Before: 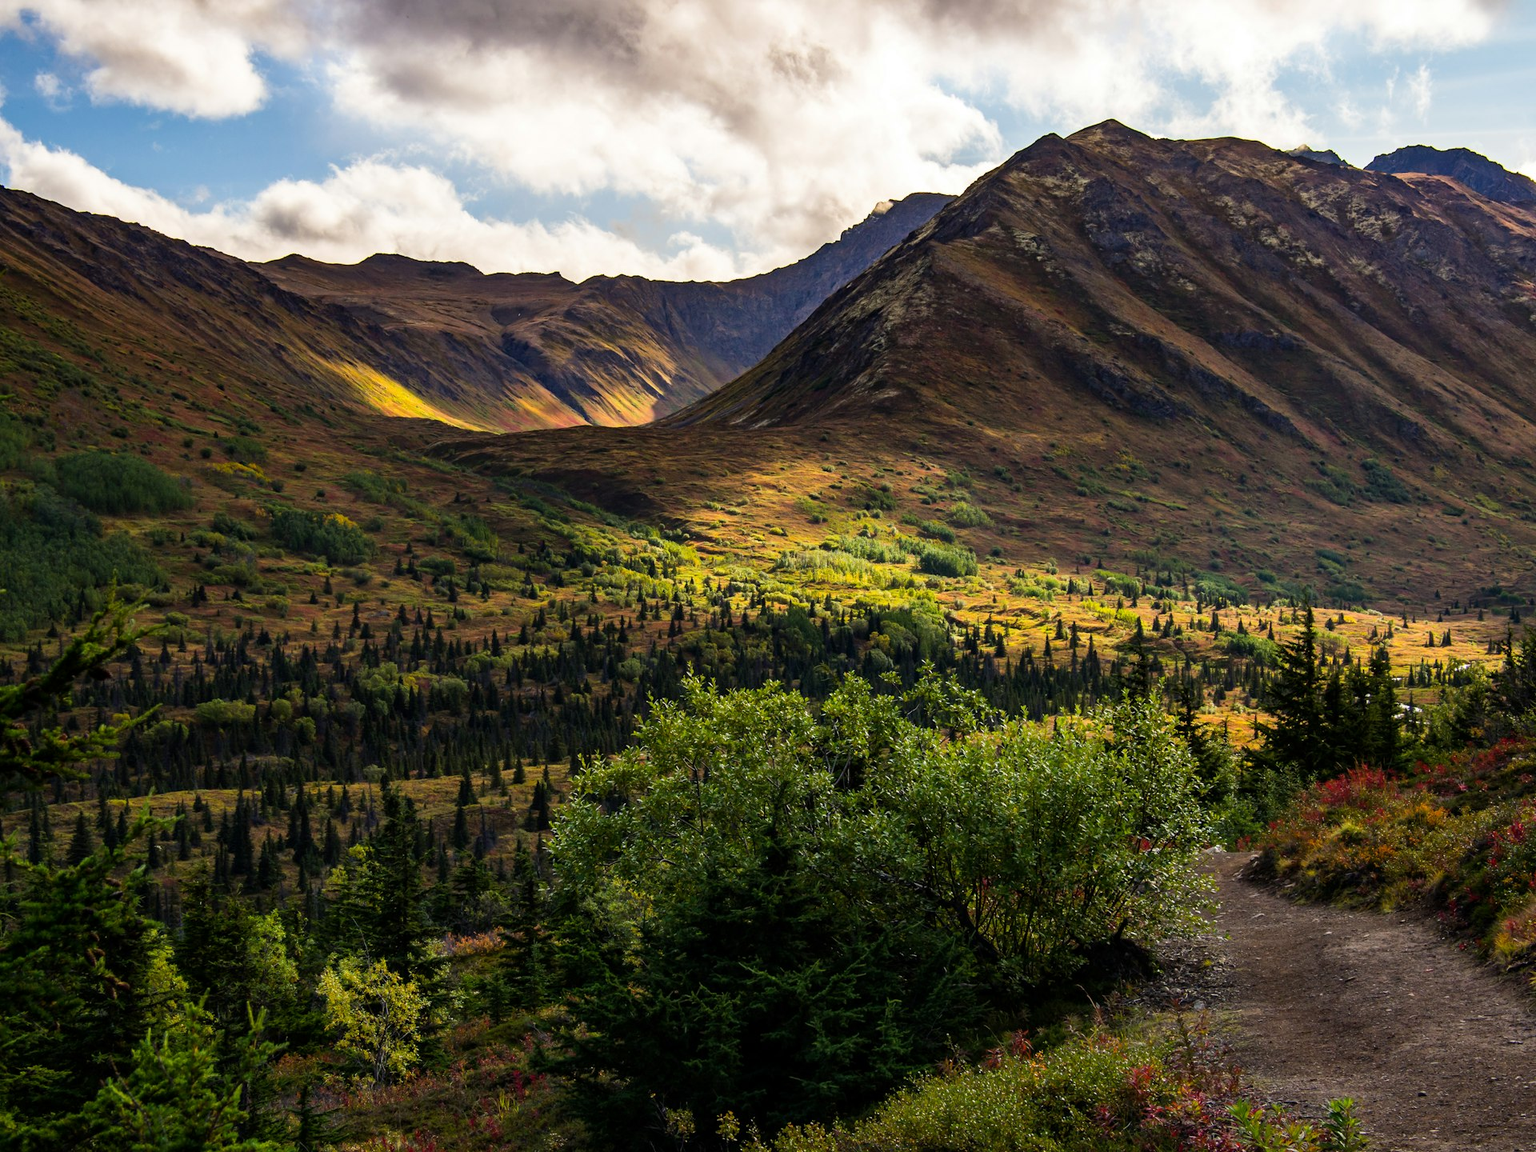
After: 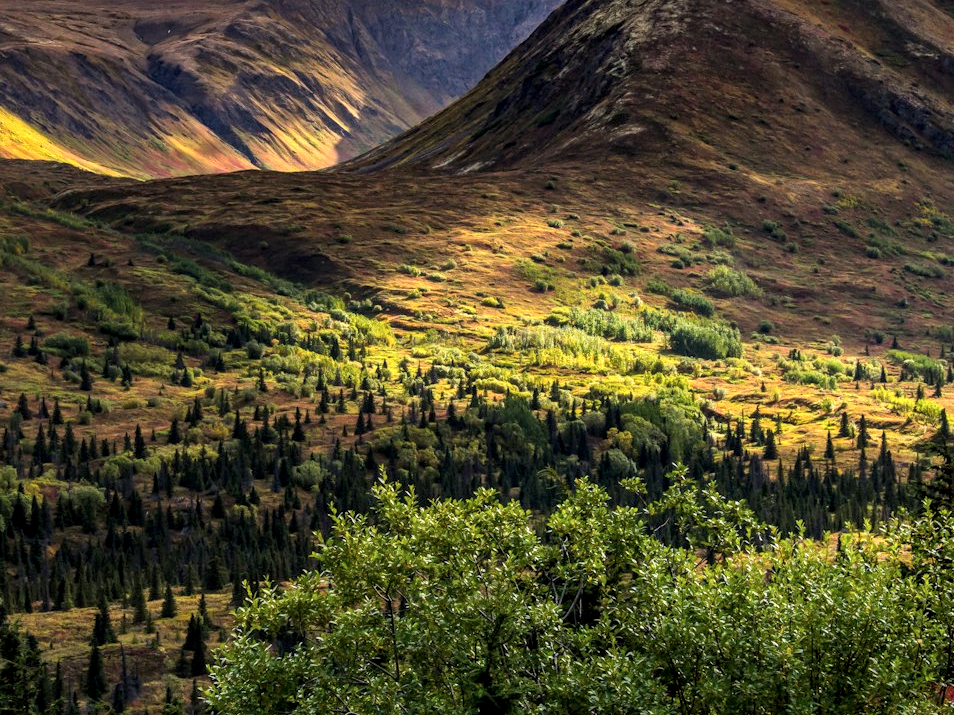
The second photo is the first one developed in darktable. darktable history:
crop: left 25.034%, top 25.177%, right 25.248%, bottom 25.104%
contrast brightness saturation: saturation -0.066
exposure: exposure 0.297 EV, compensate highlight preservation false
local contrast: detail 130%
